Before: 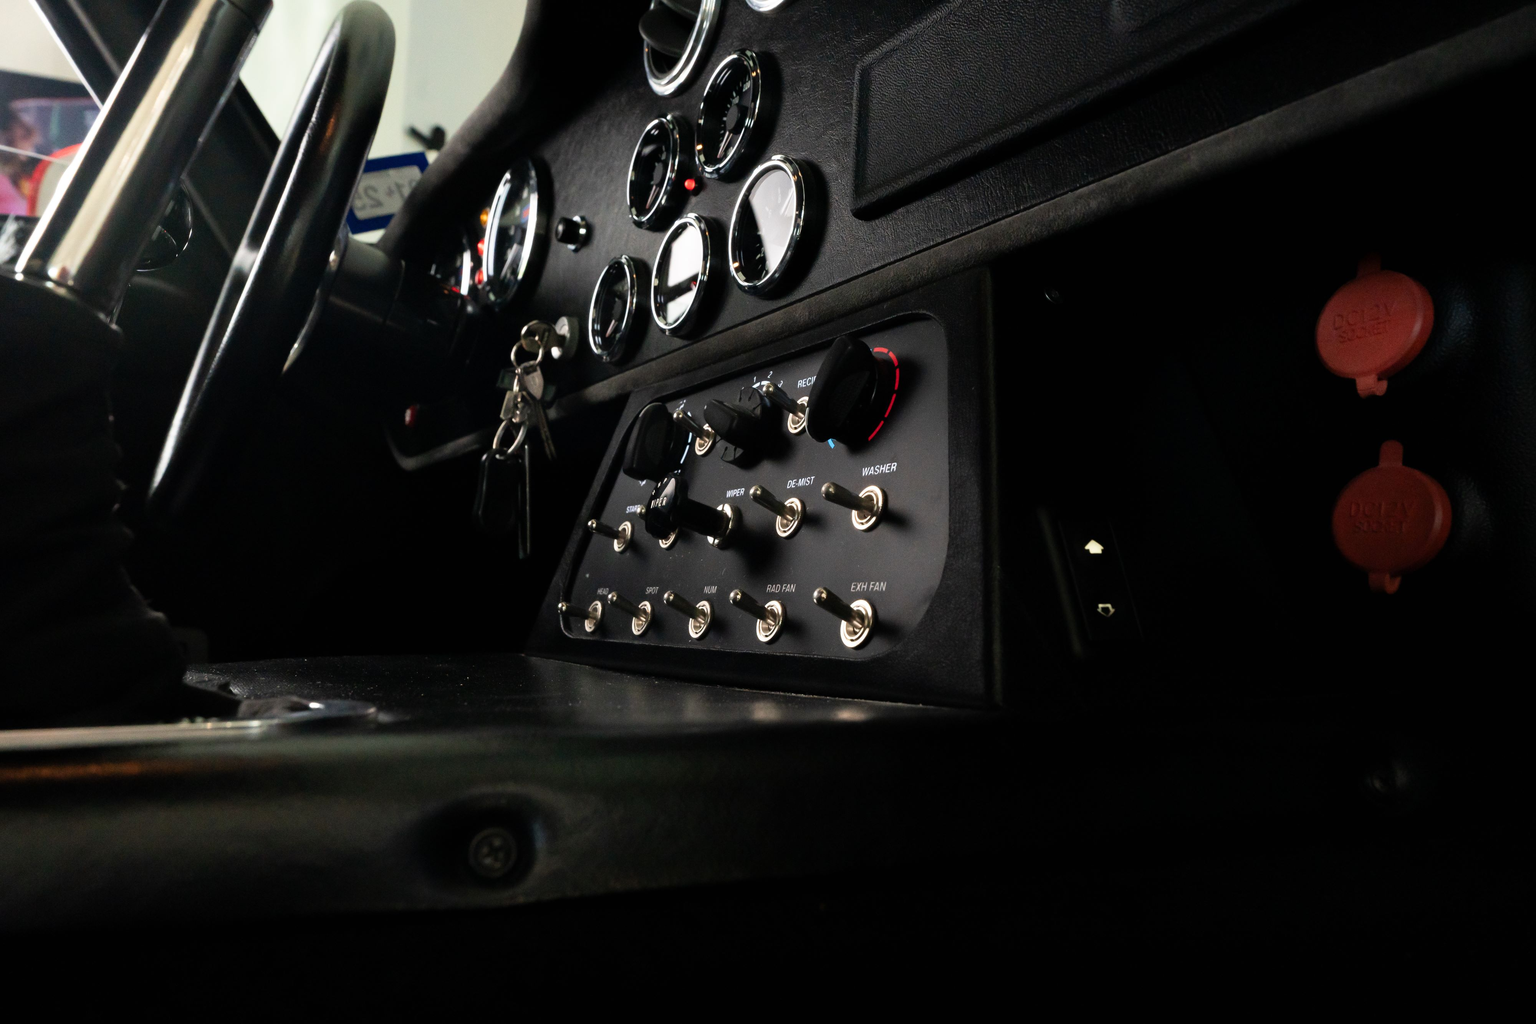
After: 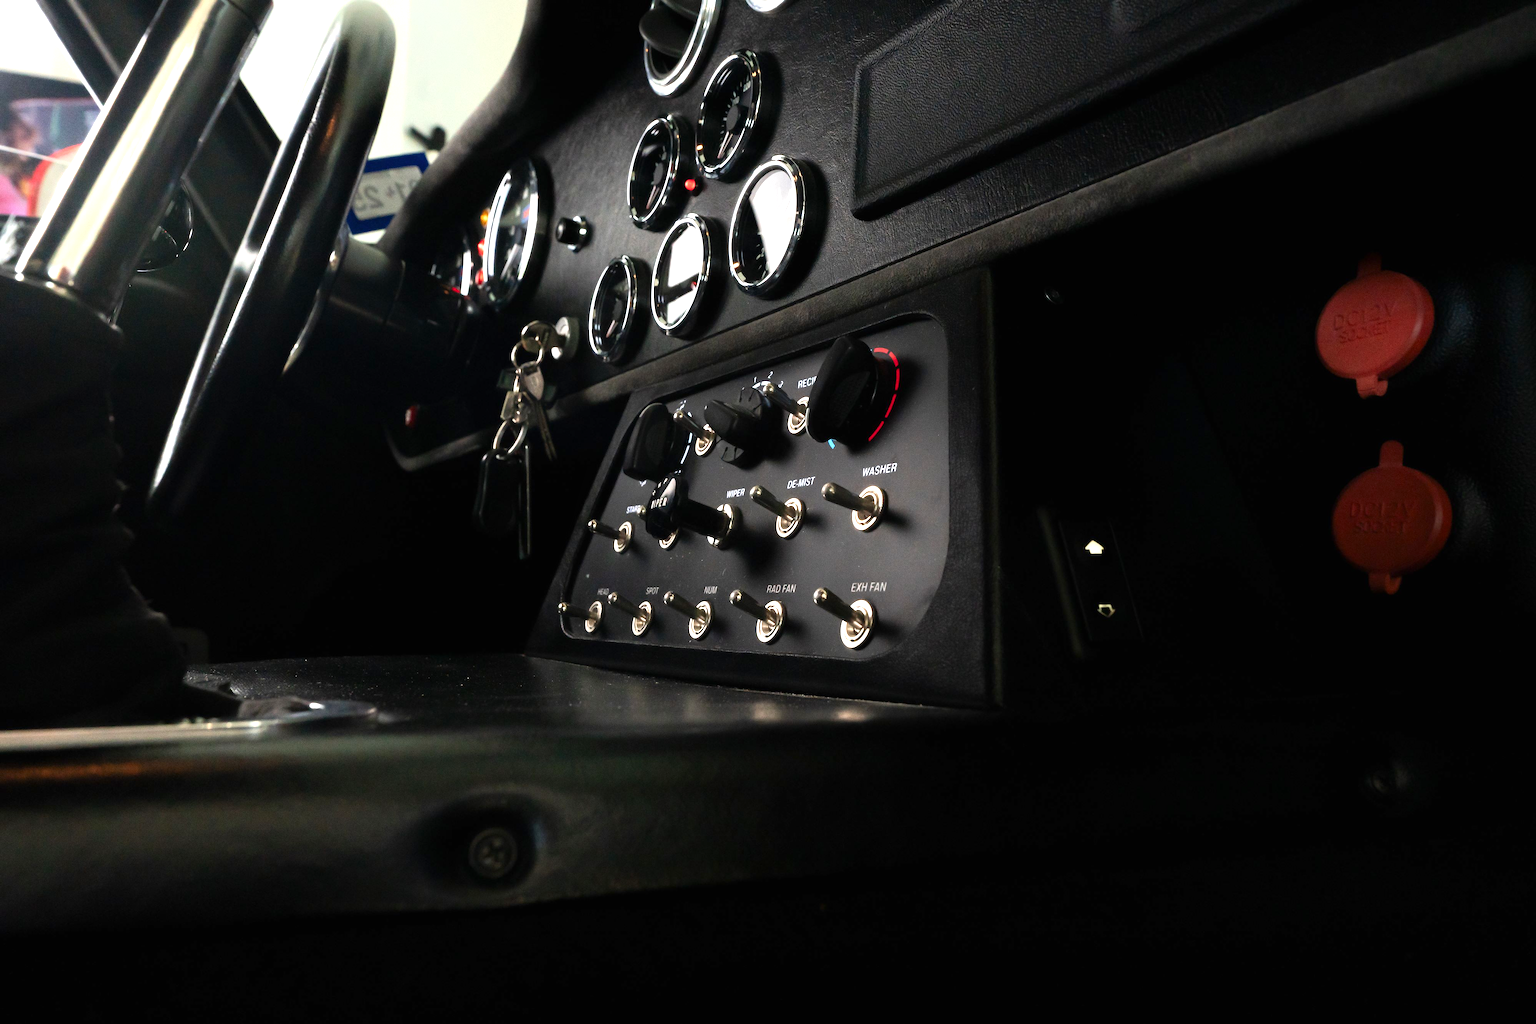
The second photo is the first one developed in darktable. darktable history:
exposure: black level correction 0, exposure 0.7 EV, compensate exposure bias true, compensate highlight preservation false
tone equalizer: on, module defaults
shadows and highlights: shadows -24.28, highlights 49.77, soften with gaussian
